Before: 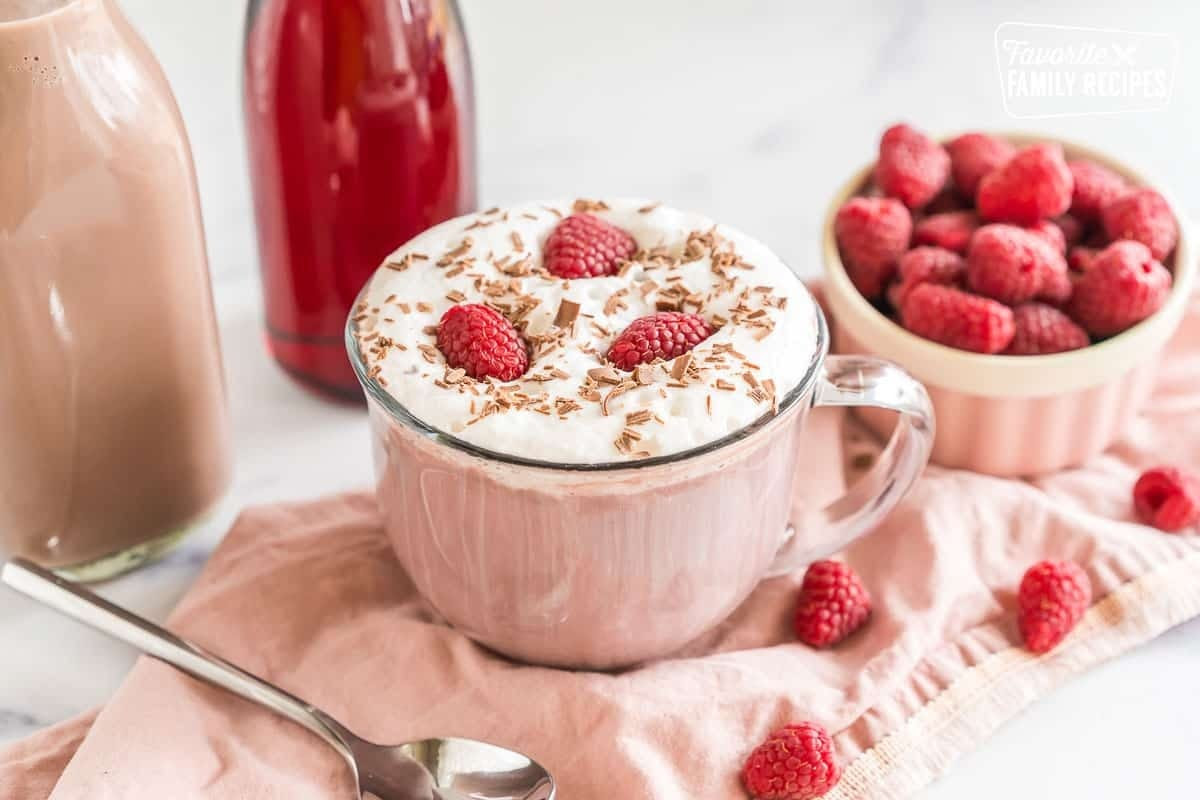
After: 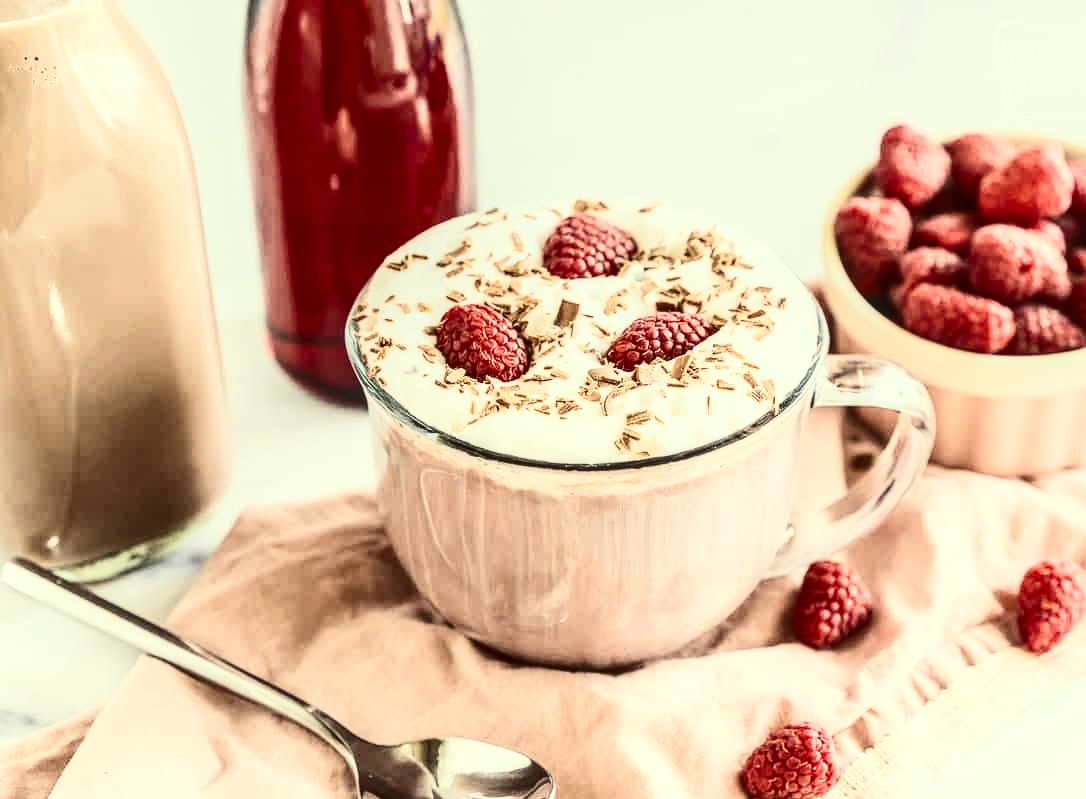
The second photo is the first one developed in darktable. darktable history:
crop: right 9.491%, bottom 0.017%
local contrast: on, module defaults
color correction: highlights a* -5.76, highlights b* 11.07
contrast brightness saturation: contrast 0.507, saturation -0.099
